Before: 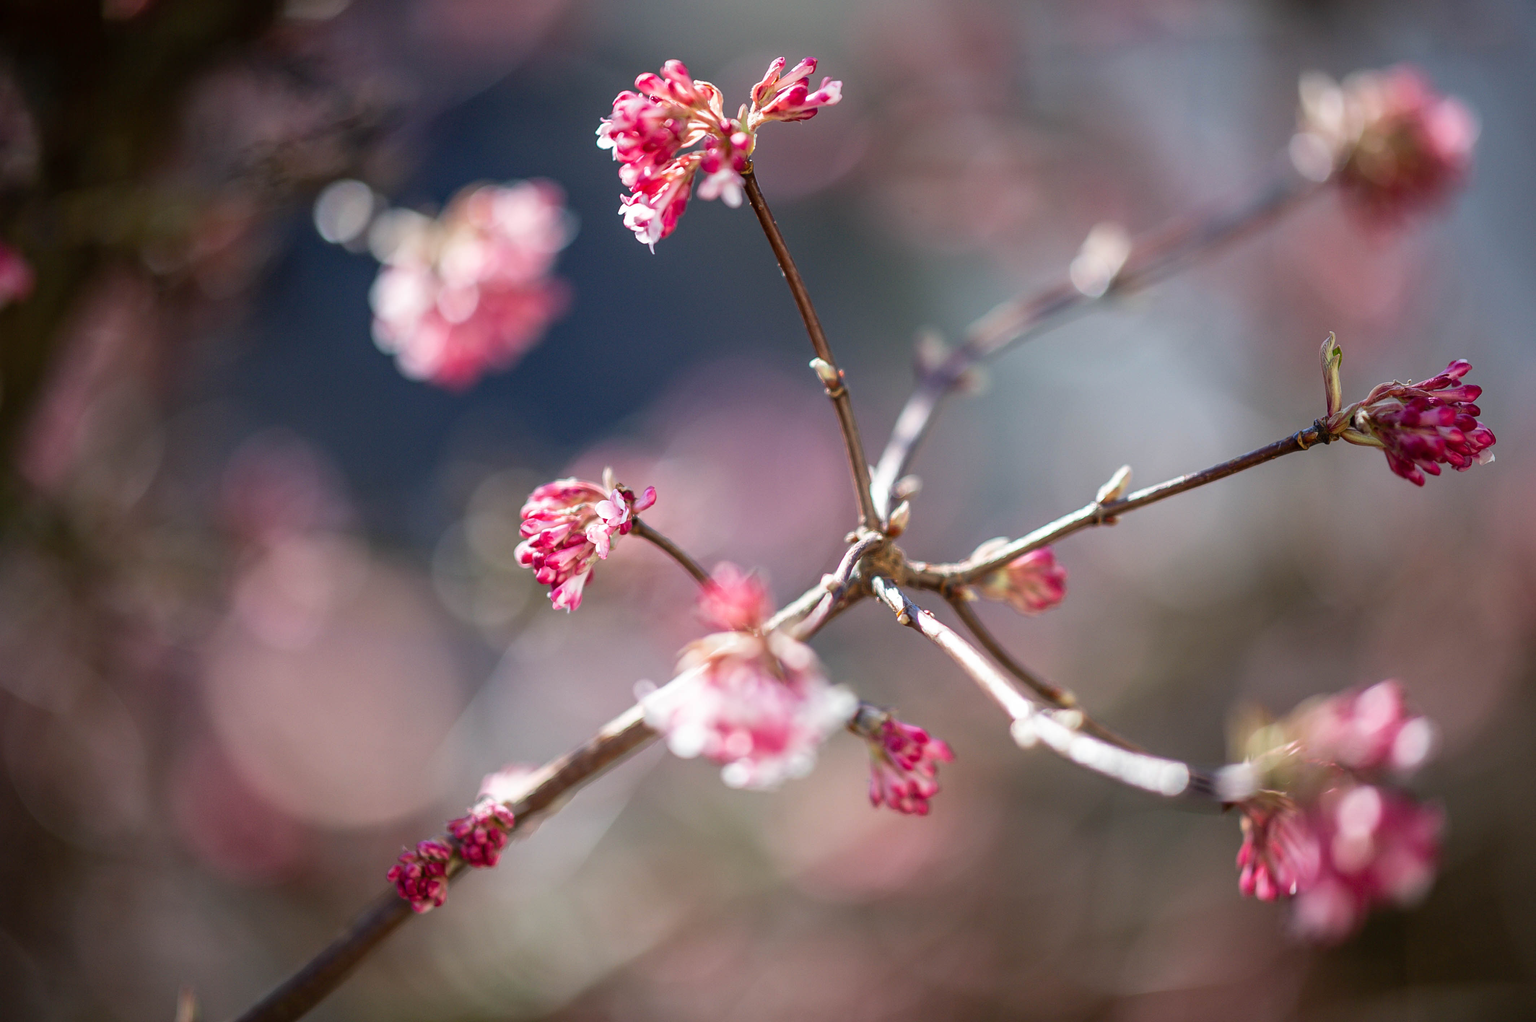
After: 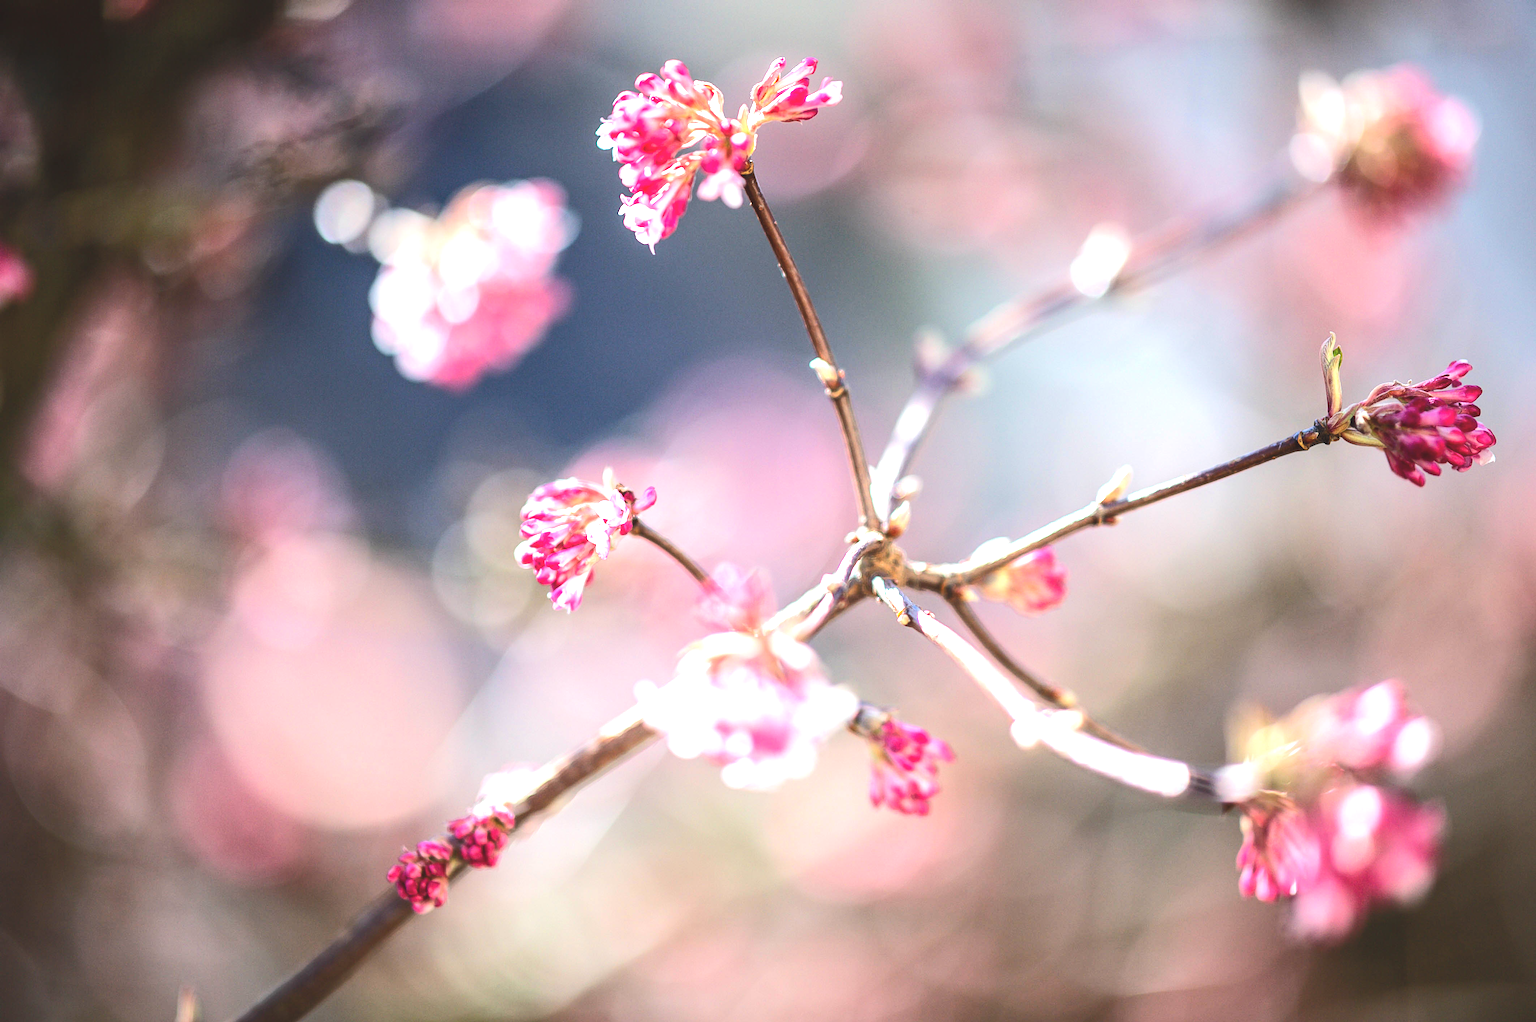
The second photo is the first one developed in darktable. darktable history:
tone equalizer: -8 EV 0.015 EV, -7 EV -0.041 EV, -6 EV 0.039 EV, -5 EV 0.029 EV, -4 EV 0.305 EV, -3 EV 0.63 EV, -2 EV 0.572 EV, -1 EV 0.202 EV, +0 EV 0.031 EV, edges refinement/feathering 500, mask exposure compensation -1.57 EV, preserve details no
exposure: black level correction -0.006, exposure 1 EV, compensate highlight preservation false
